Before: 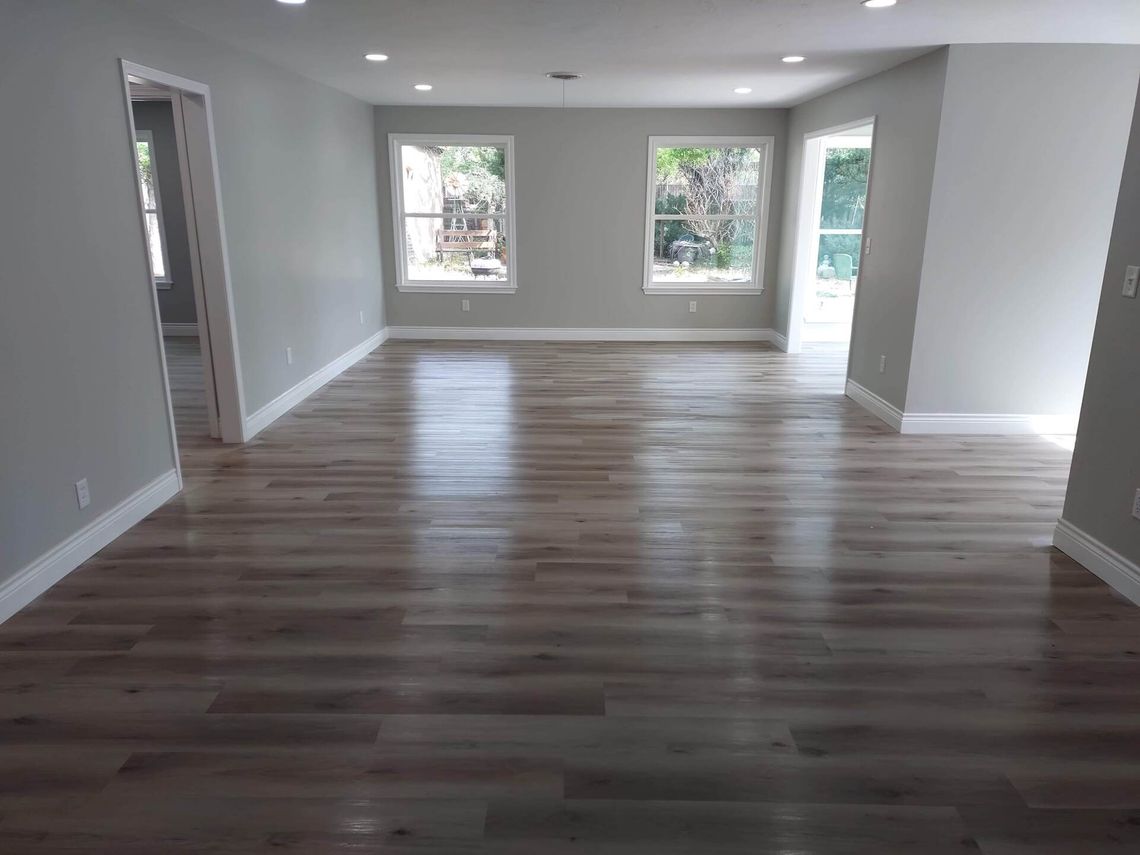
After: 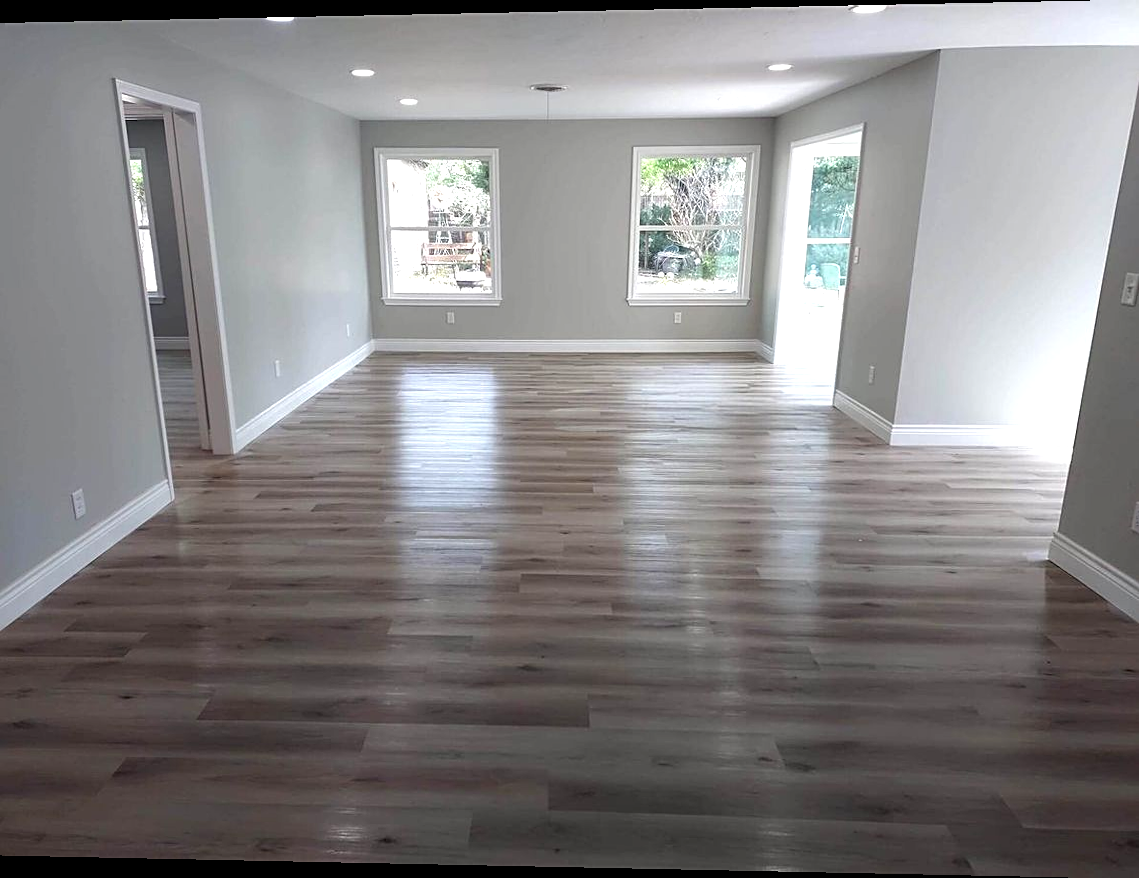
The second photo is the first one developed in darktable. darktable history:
exposure: exposure 0.507 EV, compensate highlight preservation false
rotate and perspective: lens shift (horizontal) -0.055, automatic cropping off
local contrast: highlights 100%, shadows 100%, detail 120%, midtone range 0.2
sharpen: on, module defaults
